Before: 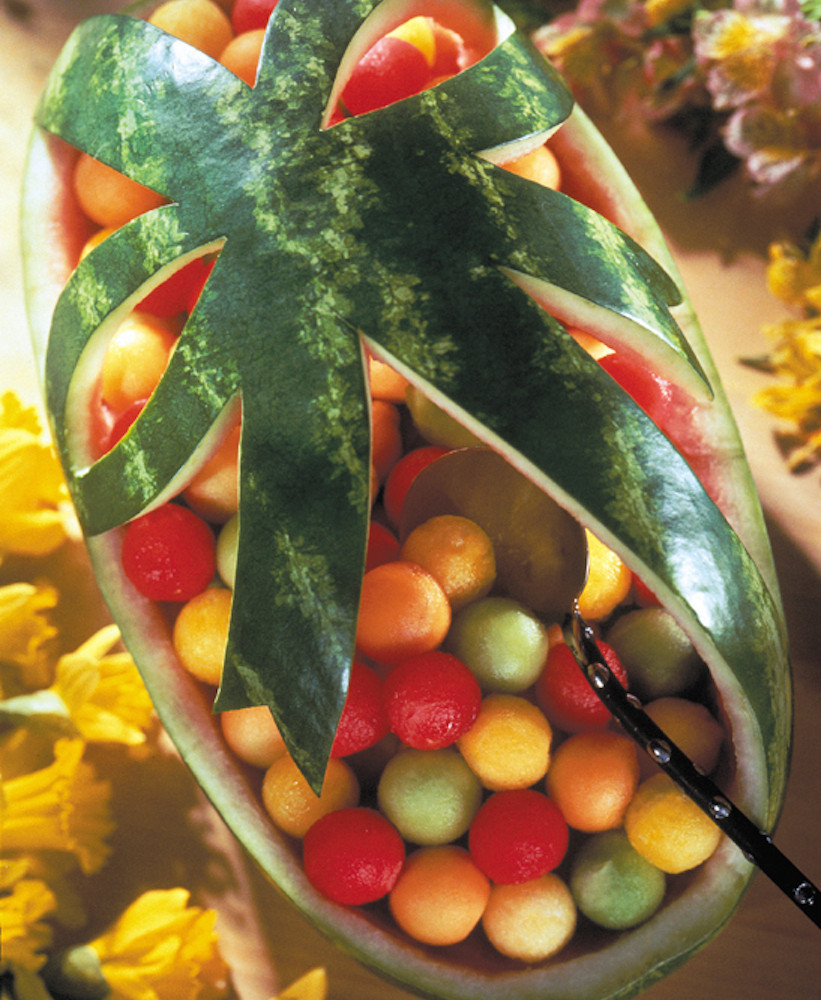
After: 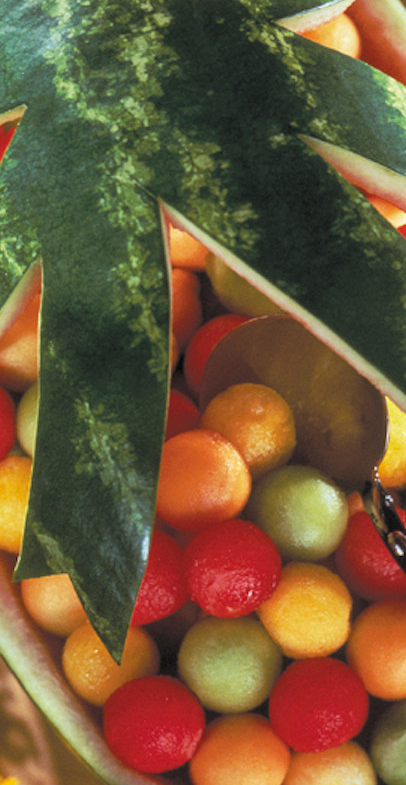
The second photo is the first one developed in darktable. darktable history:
white balance: red 1, blue 1
local contrast: detail 110%
crop and rotate: angle 0.02°, left 24.353%, top 13.219%, right 26.156%, bottom 8.224%
